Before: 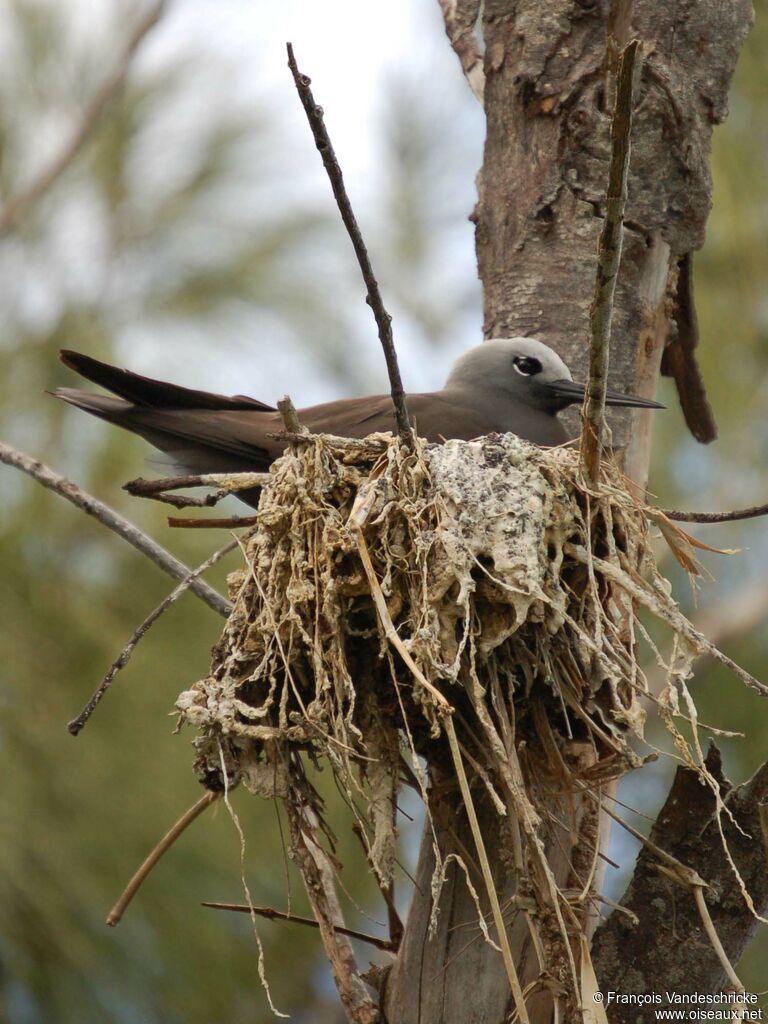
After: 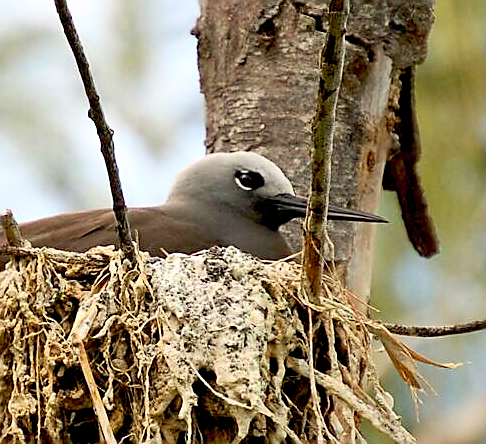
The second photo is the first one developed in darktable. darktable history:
base curve: curves: ch0 [(0.017, 0) (0.425, 0.441) (0.844, 0.933) (1, 1)], preserve colors none
contrast brightness saturation: contrast 0.205, brightness 0.168, saturation 0.221
sharpen: radius 1.405, amount 1.244, threshold 0.648
crop: left 36.252%, top 18.217%, right 0.38%, bottom 38.346%
